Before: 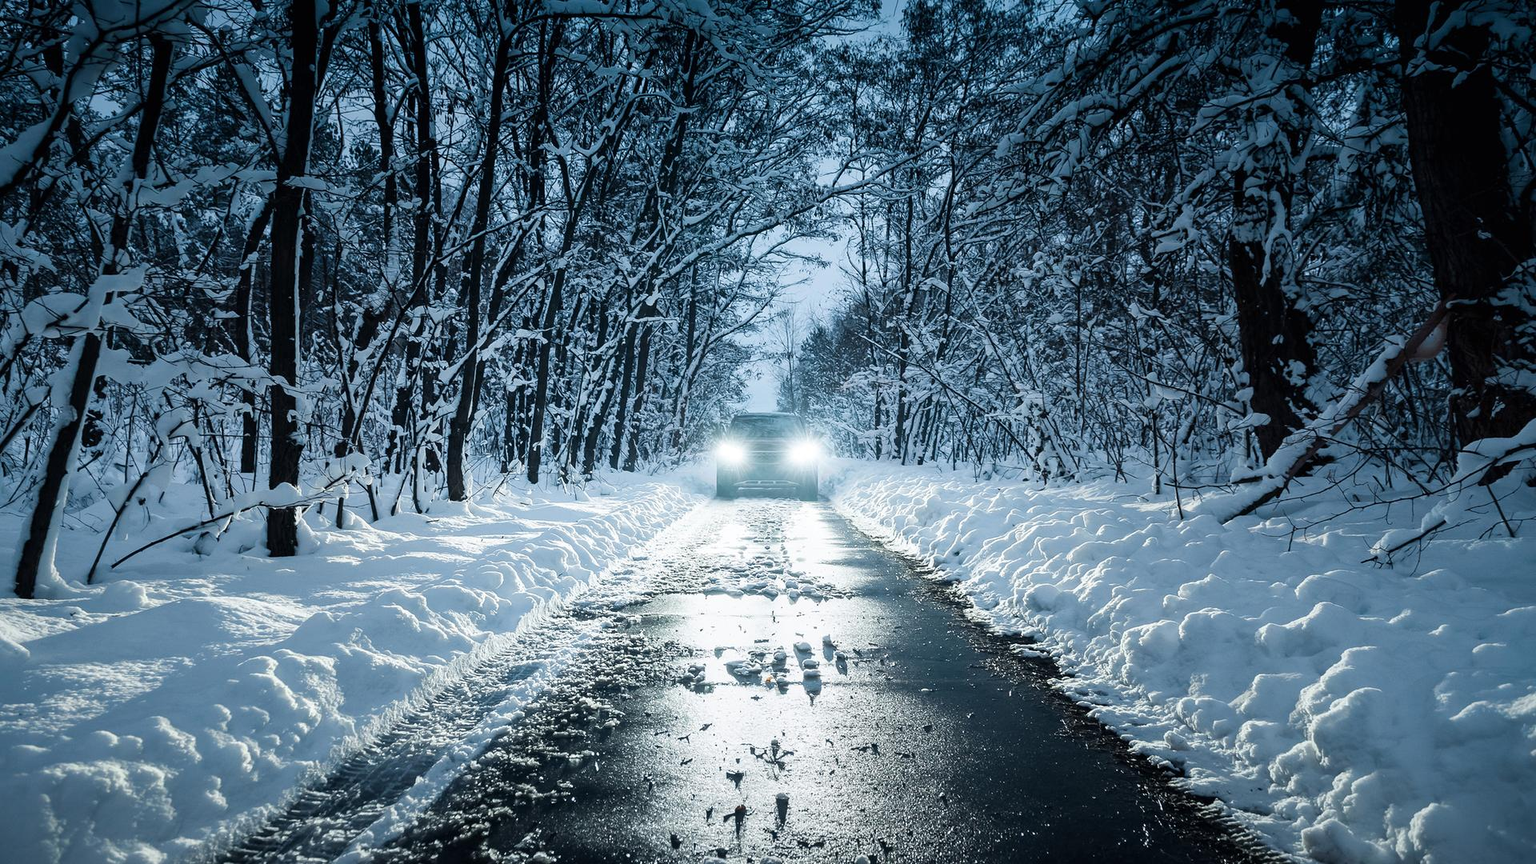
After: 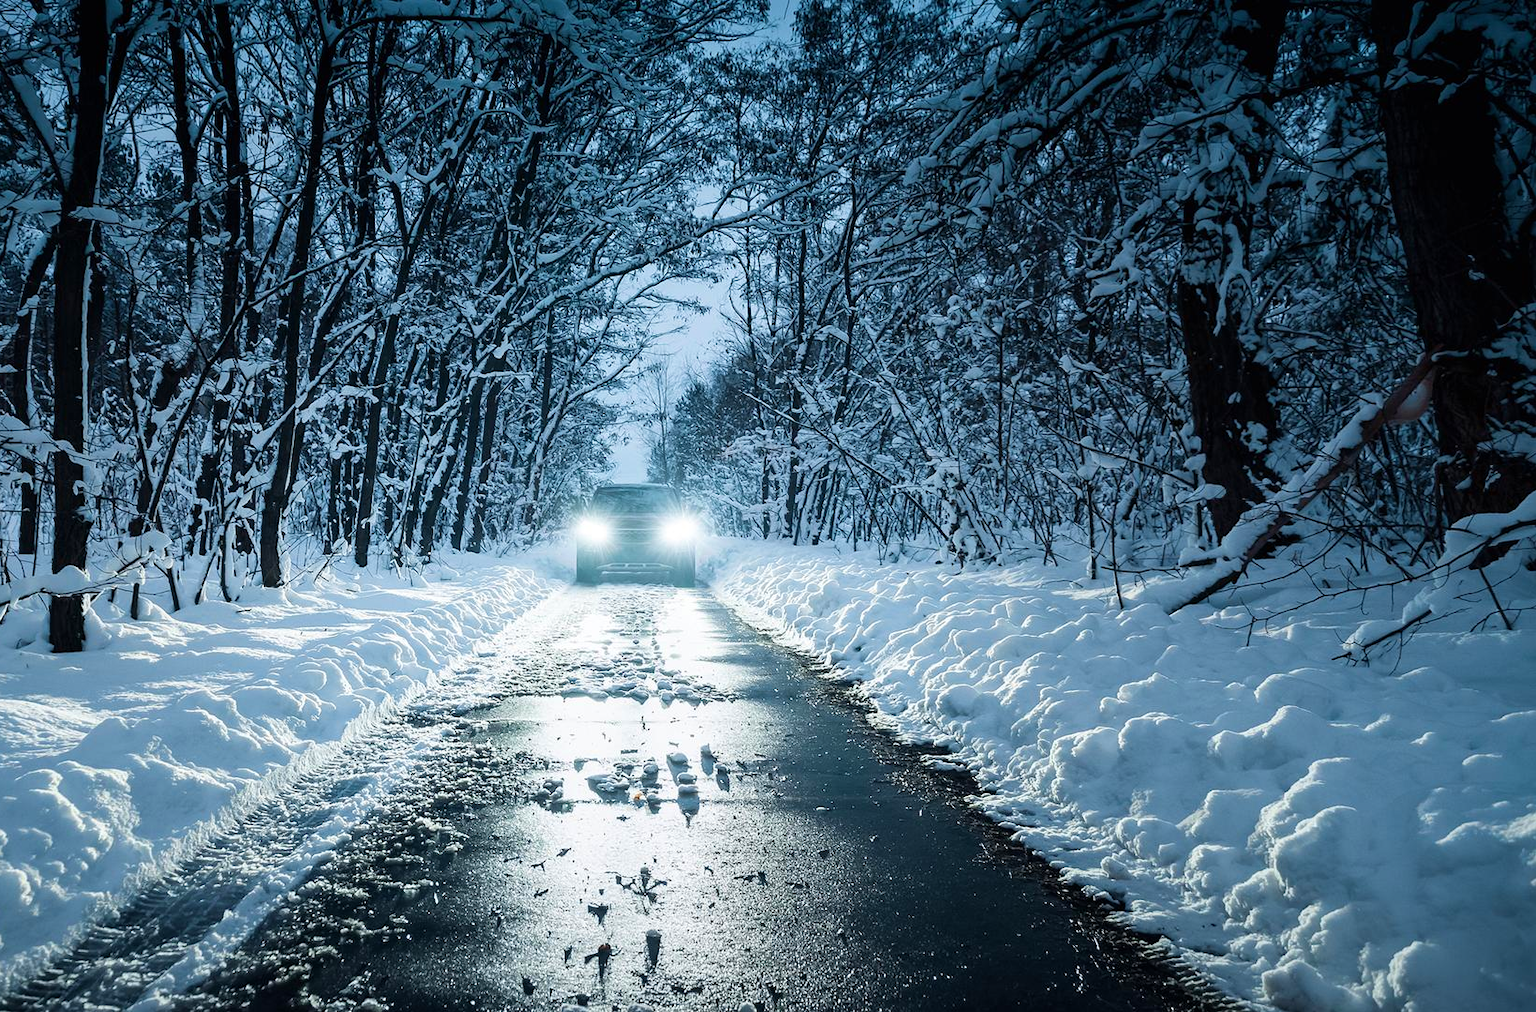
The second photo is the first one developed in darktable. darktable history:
velvia: on, module defaults
crop and rotate: left 14.674%
